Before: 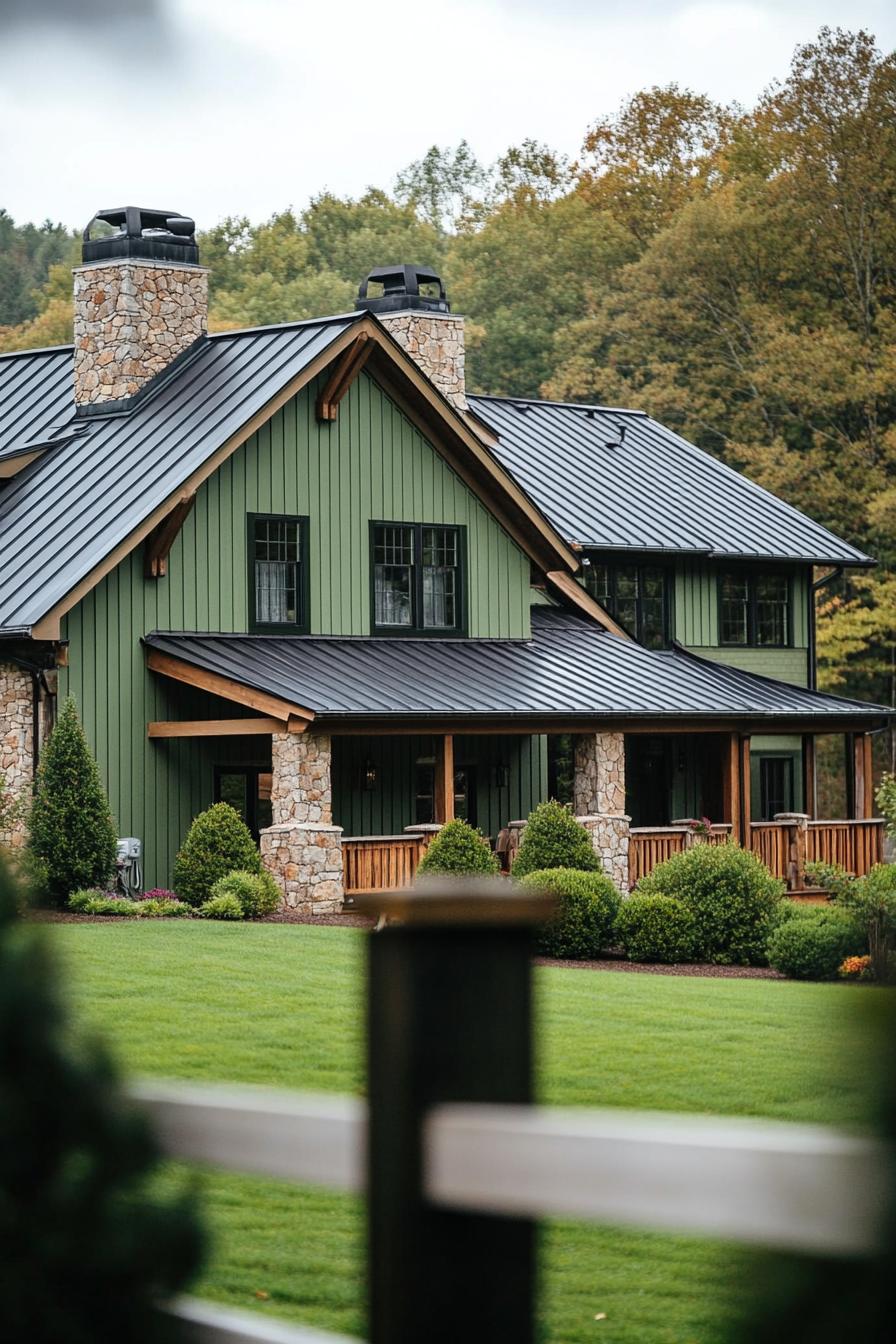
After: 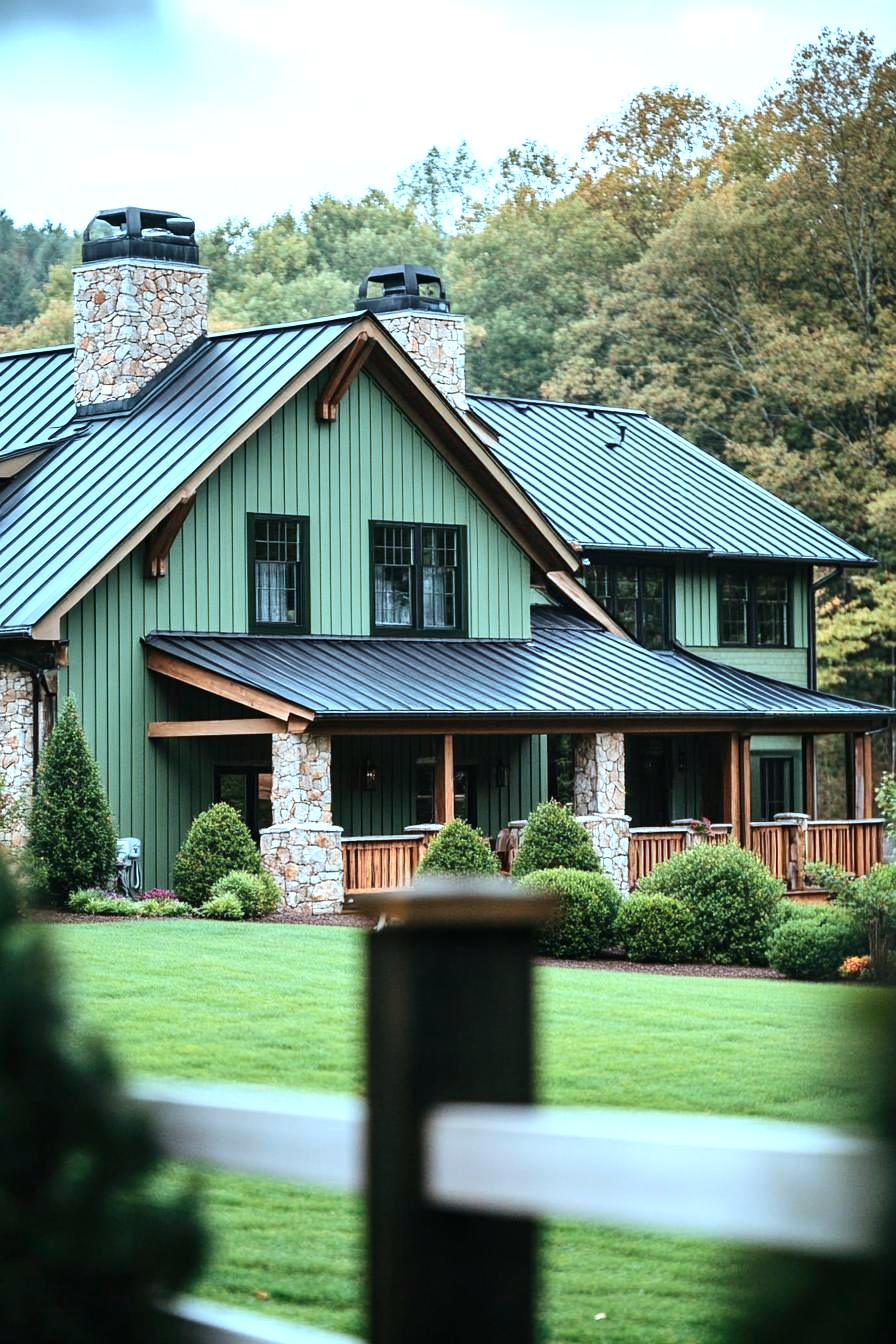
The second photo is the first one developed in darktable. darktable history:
contrast brightness saturation: contrast 0.143
exposure: exposure 0.733 EV, compensate highlight preservation false
color correction: highlights a* -10.38, highlights b* -19.74
